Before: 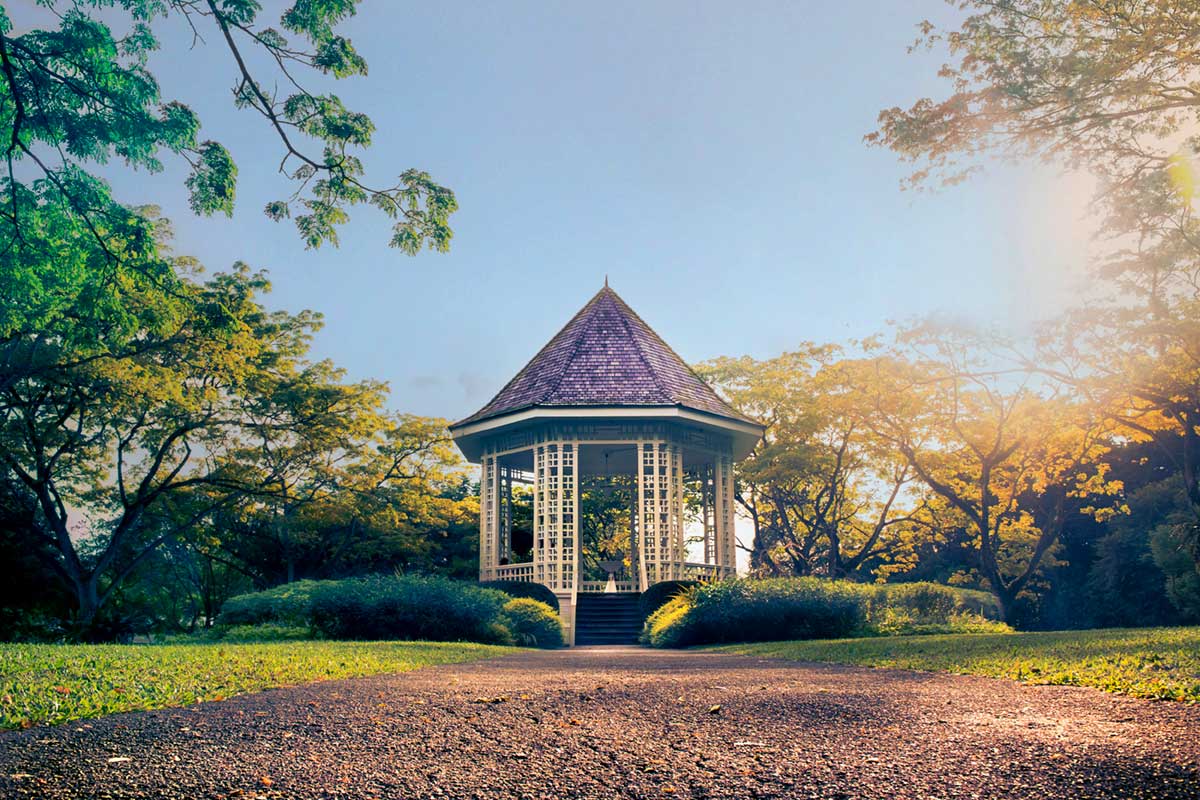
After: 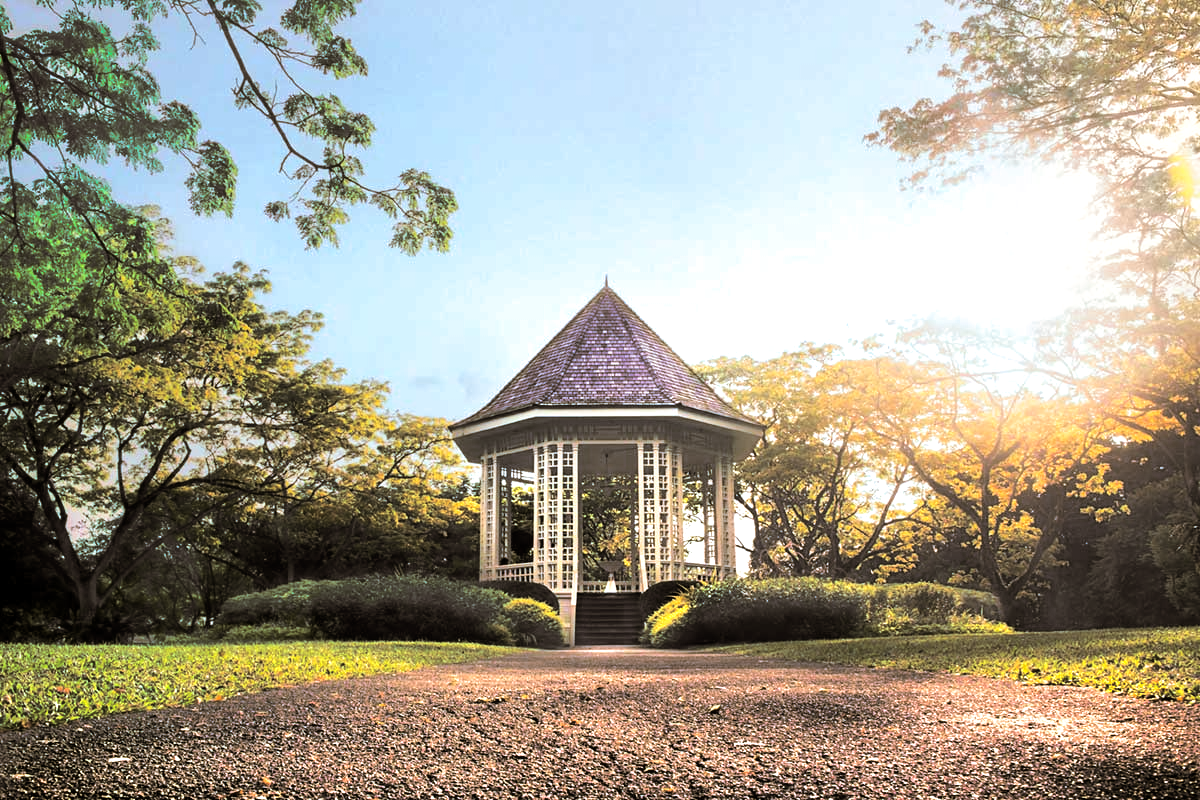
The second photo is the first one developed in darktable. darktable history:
split-toning: shadows › hue 37.98°, highlights › hue 185.58°, balance -55.261
exposure: exposure 0.258 EV, compensate highlight preservation false
tone equalizer: -8 EV -0.417 EV, -7 EV -0.389 EV, -6 EV -0.333 EV, -5 EV -0.222 EV, -3 EV 0.222 EV, -2 EV 0.333 EV, -1 EV 0.389 EV, +0 EV 0.417 EV, edges refinement/feathering 500, mask exposure compensation -1.57 EV, preserve details no
